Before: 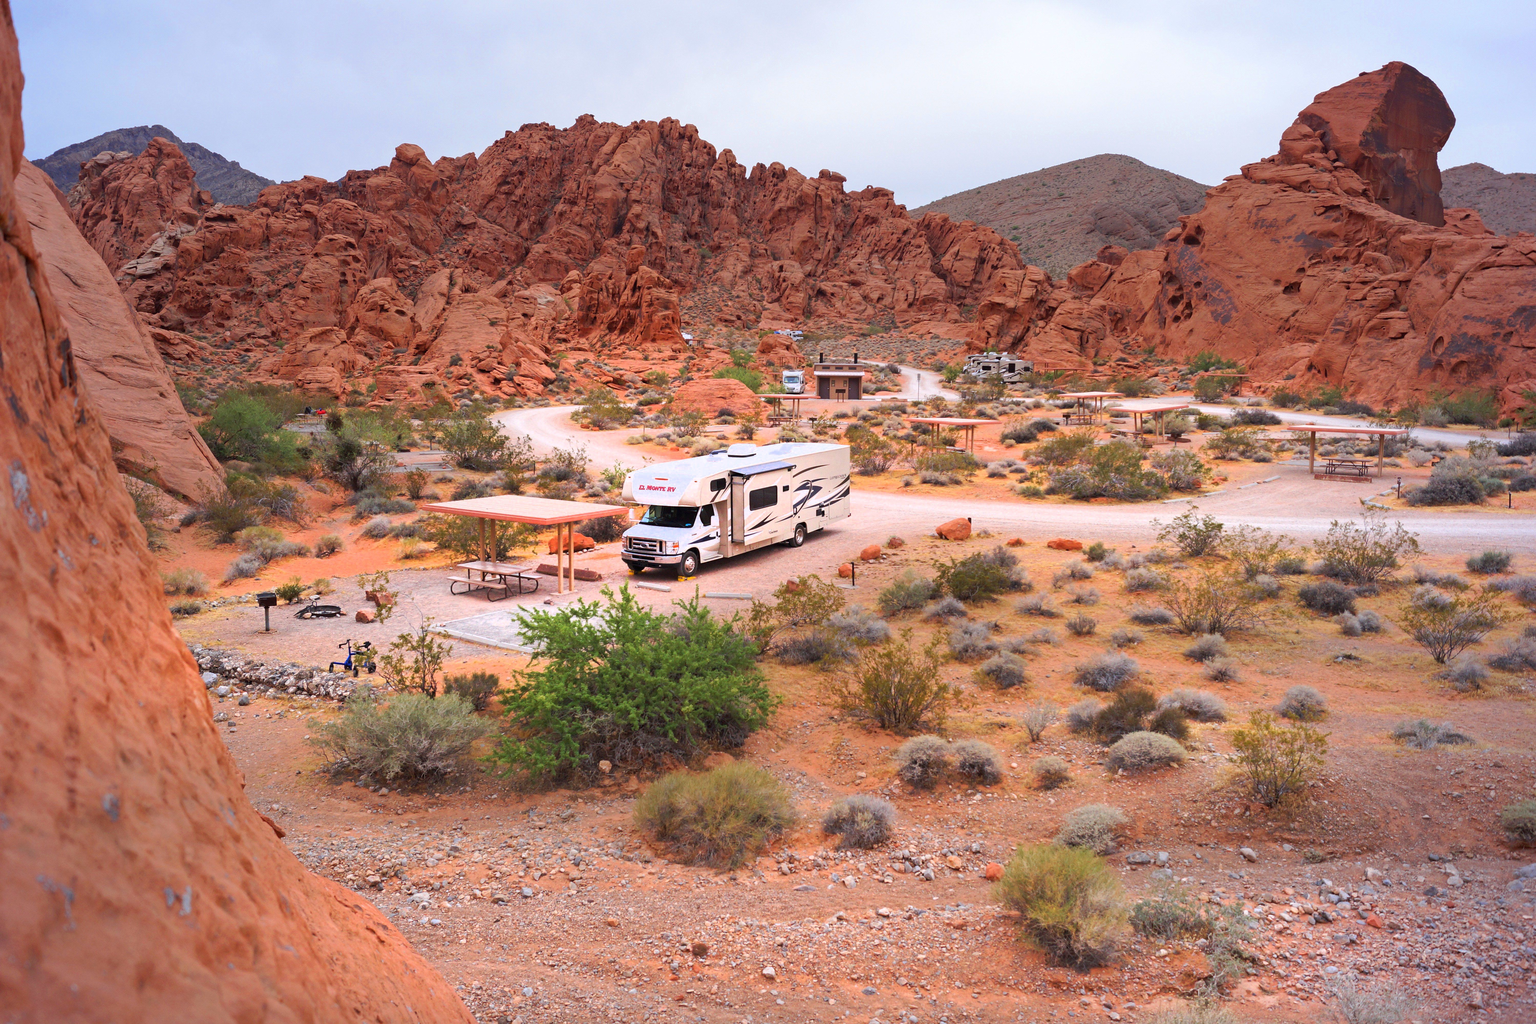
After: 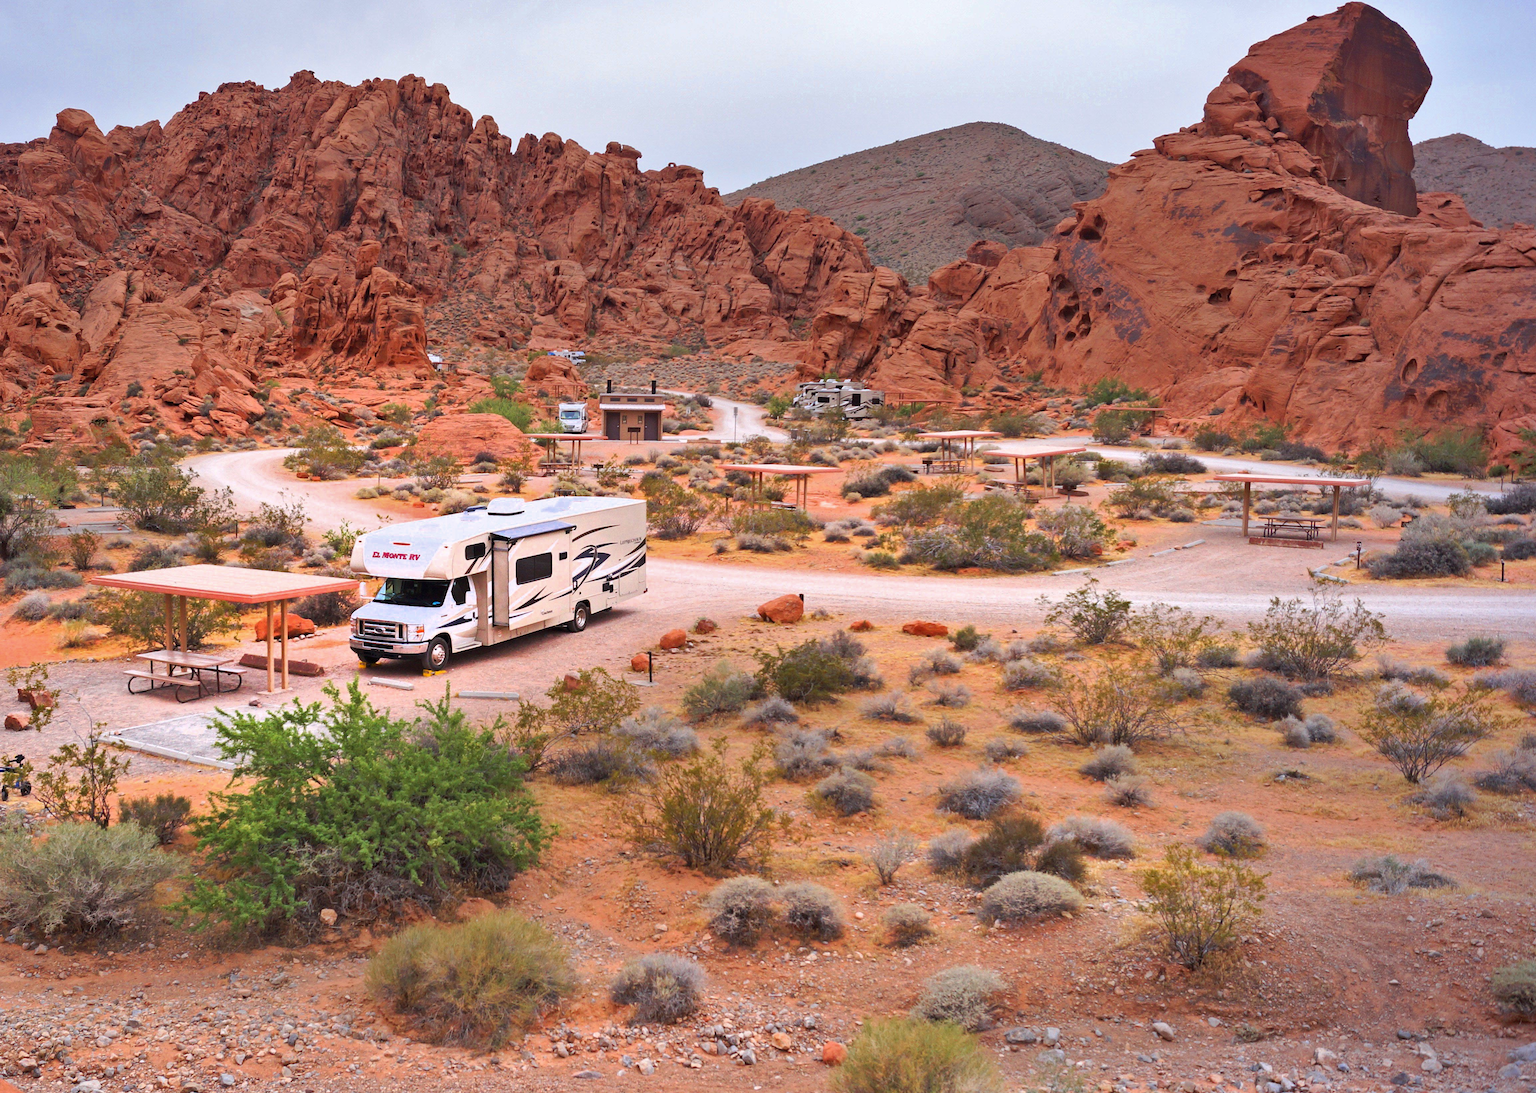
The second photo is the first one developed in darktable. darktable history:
shadows and highlights: shadows 52.62, soften with gaussian
crop: left 22.946%, top 5.895%, bottom 11.76%
